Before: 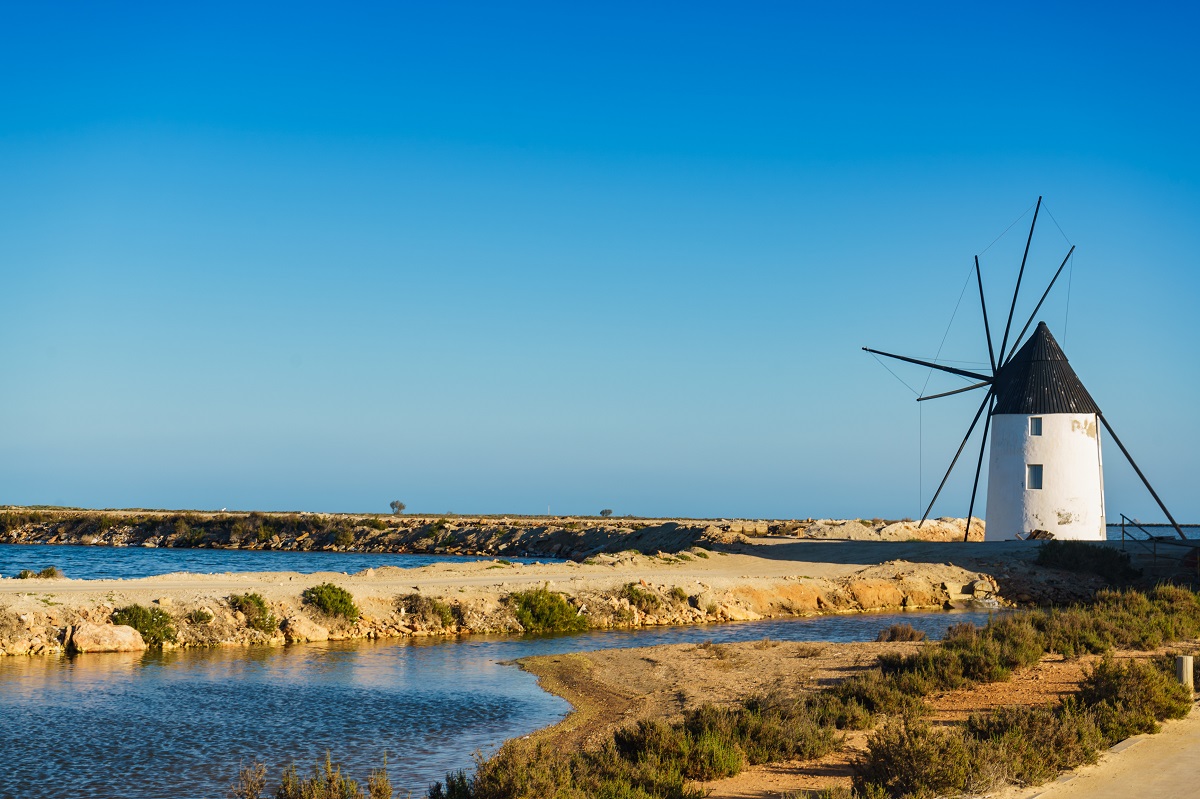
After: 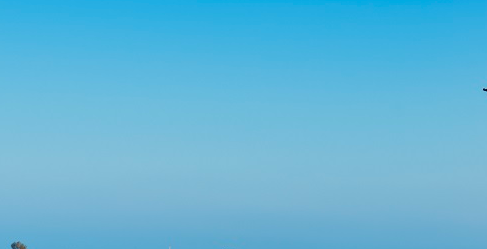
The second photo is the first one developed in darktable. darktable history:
crop: left 31.647%, top 32.528%, right 27.725%, bottom 36.305%
color balance rgb: global offset › chroma 0.254%, global offset › hue 257.52°, perceptual saturation grading › global saturation 30.354%
